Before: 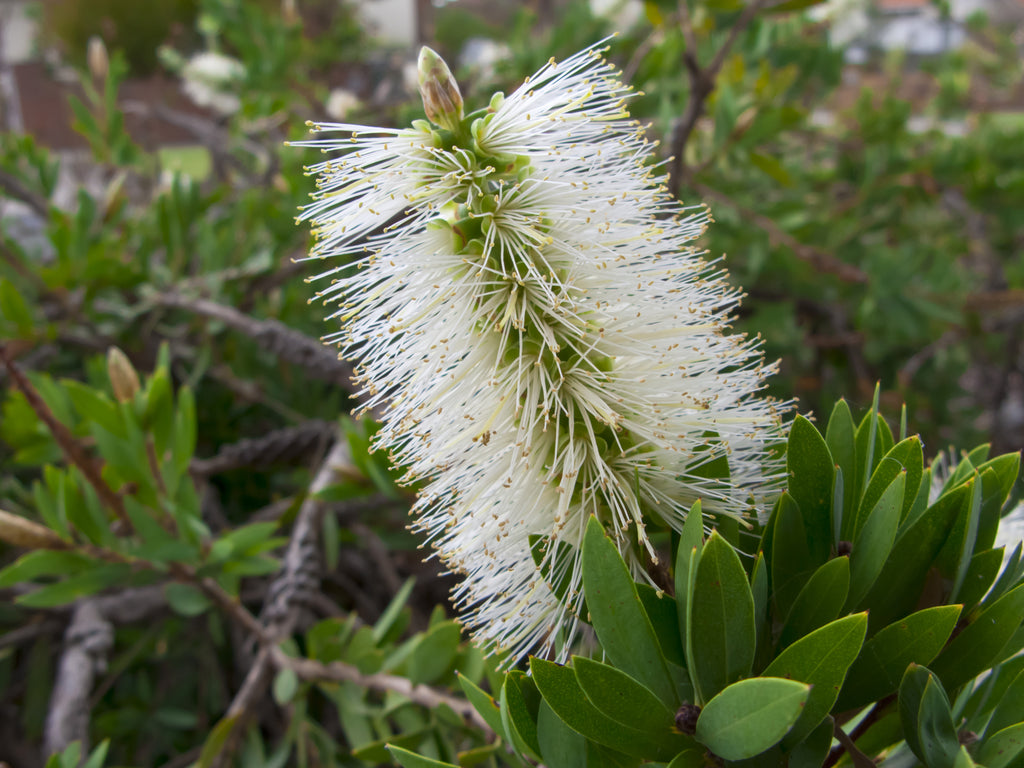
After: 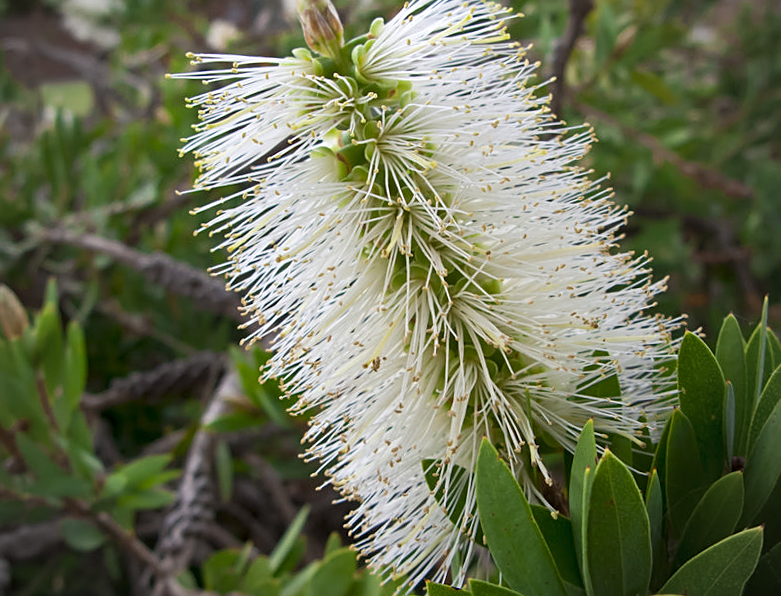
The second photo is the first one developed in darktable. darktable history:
crop and rotate: left 11.831%, top 11.346%, right 13.429%, bottom 13.899%
vignetting: on, module defaults
rotate and perspective: rotation -1.75°, automatic cropping off
sharpen: on, module defaults
